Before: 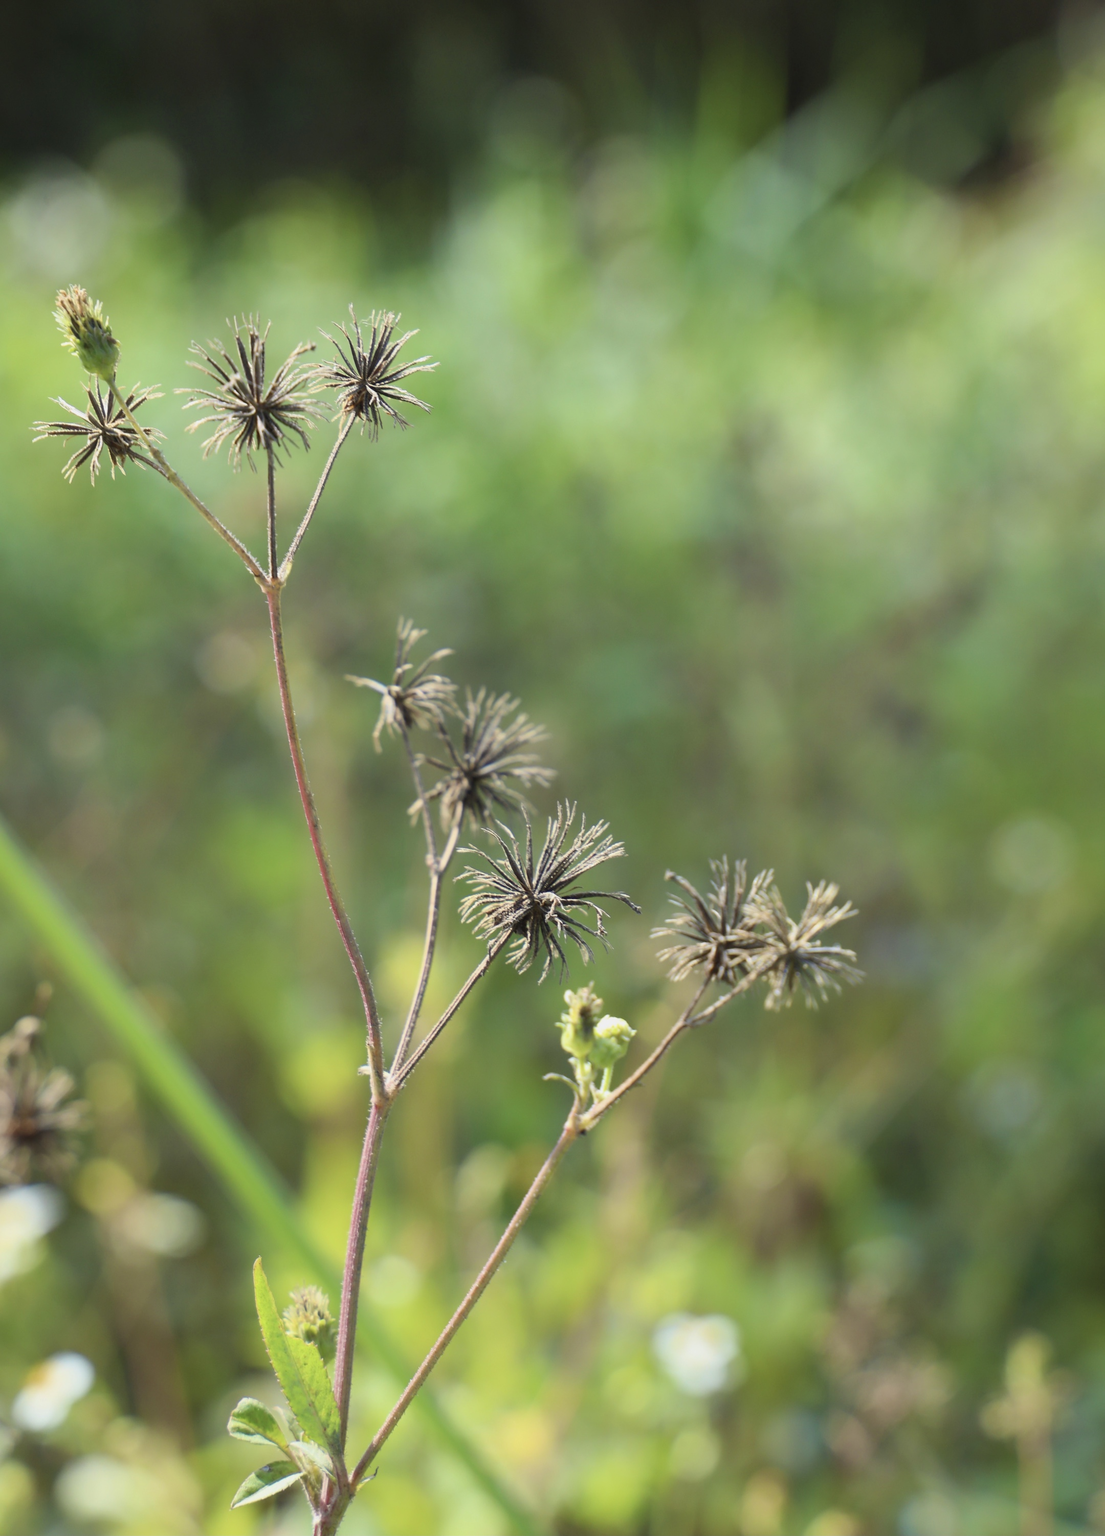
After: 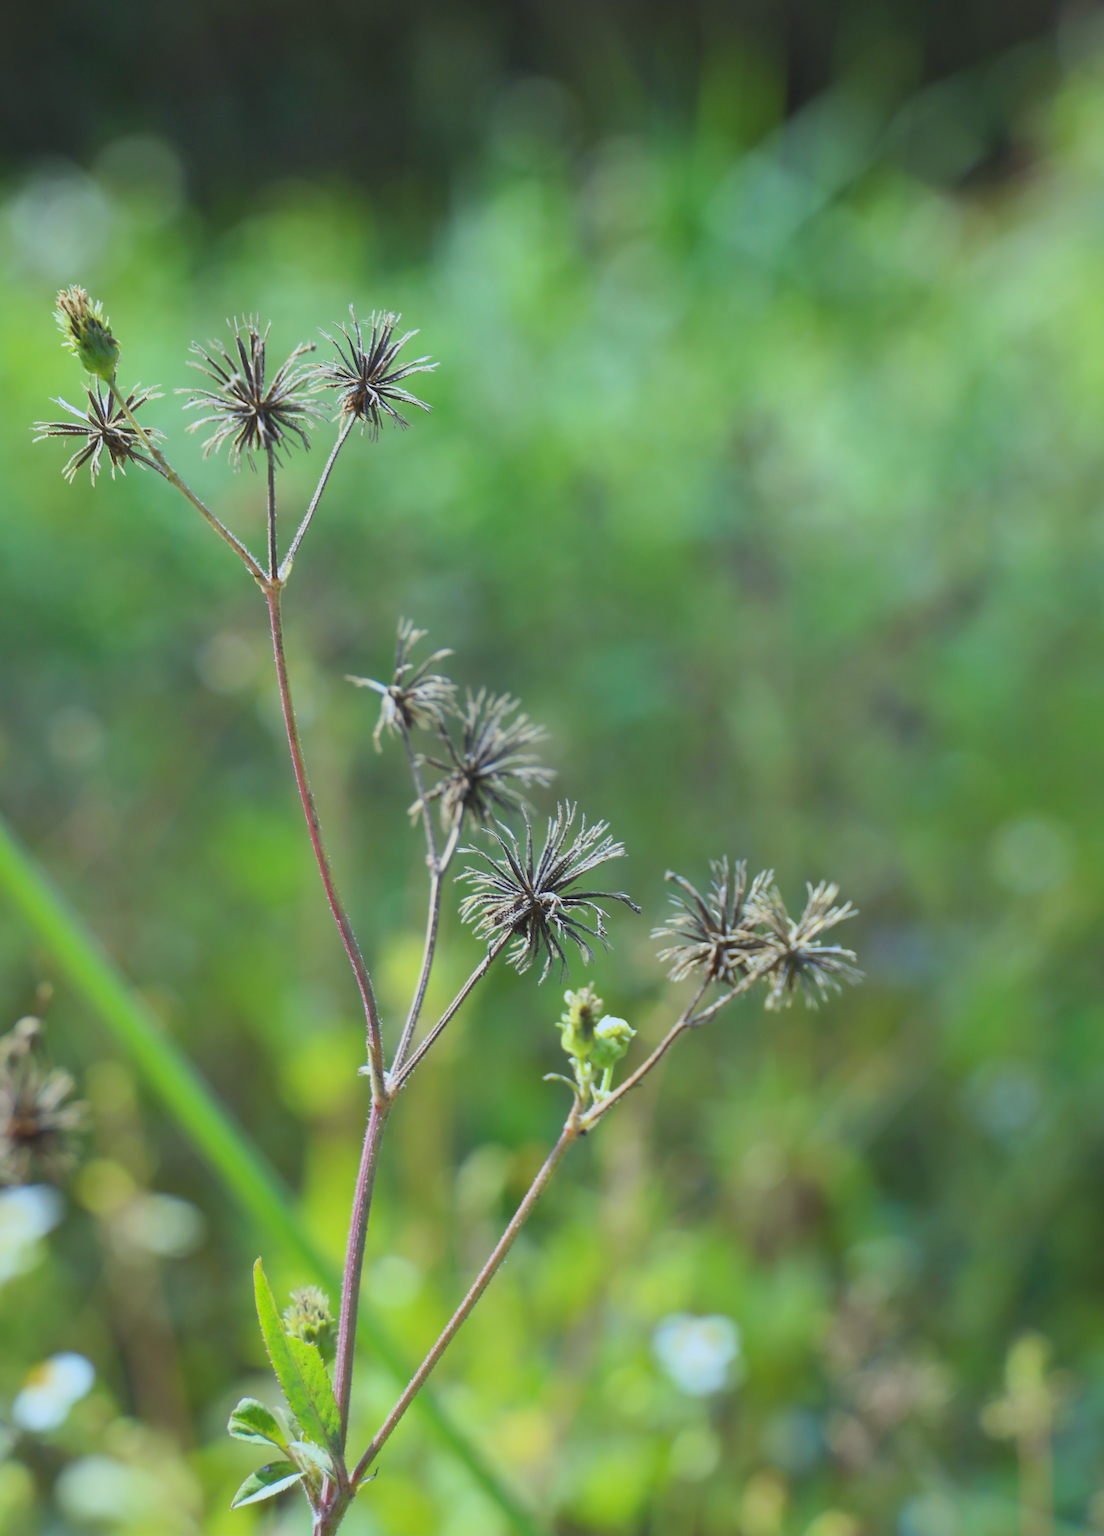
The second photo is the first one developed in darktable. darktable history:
local contrast: mode bilateral grid, contrast 20, coarseness 50, detail 120%, midtone range 0.2
lowpass: radius 0.1, contrast 0.85, saturation 1.1, unbound 0
white balance: red 0.924, blue 1.095
